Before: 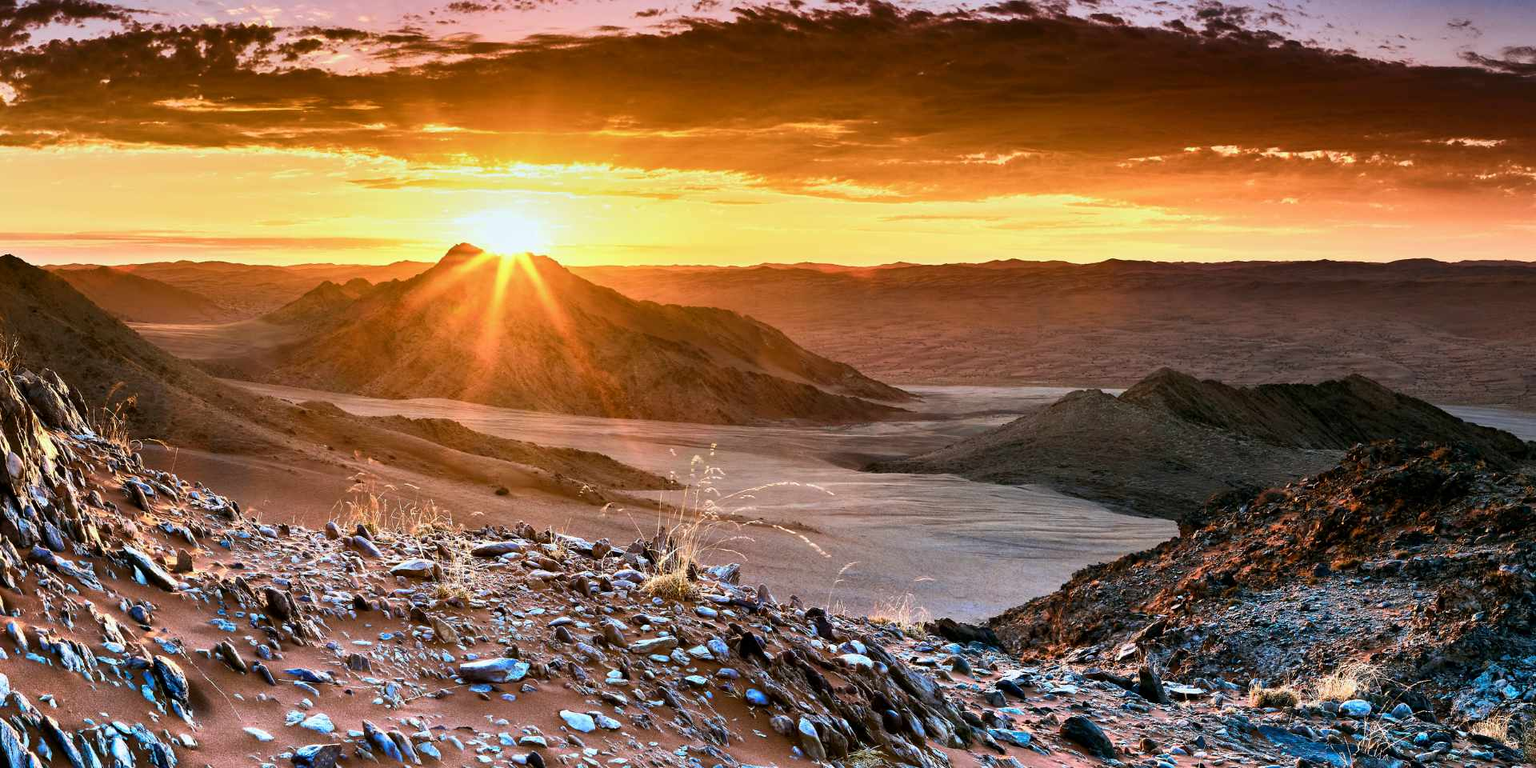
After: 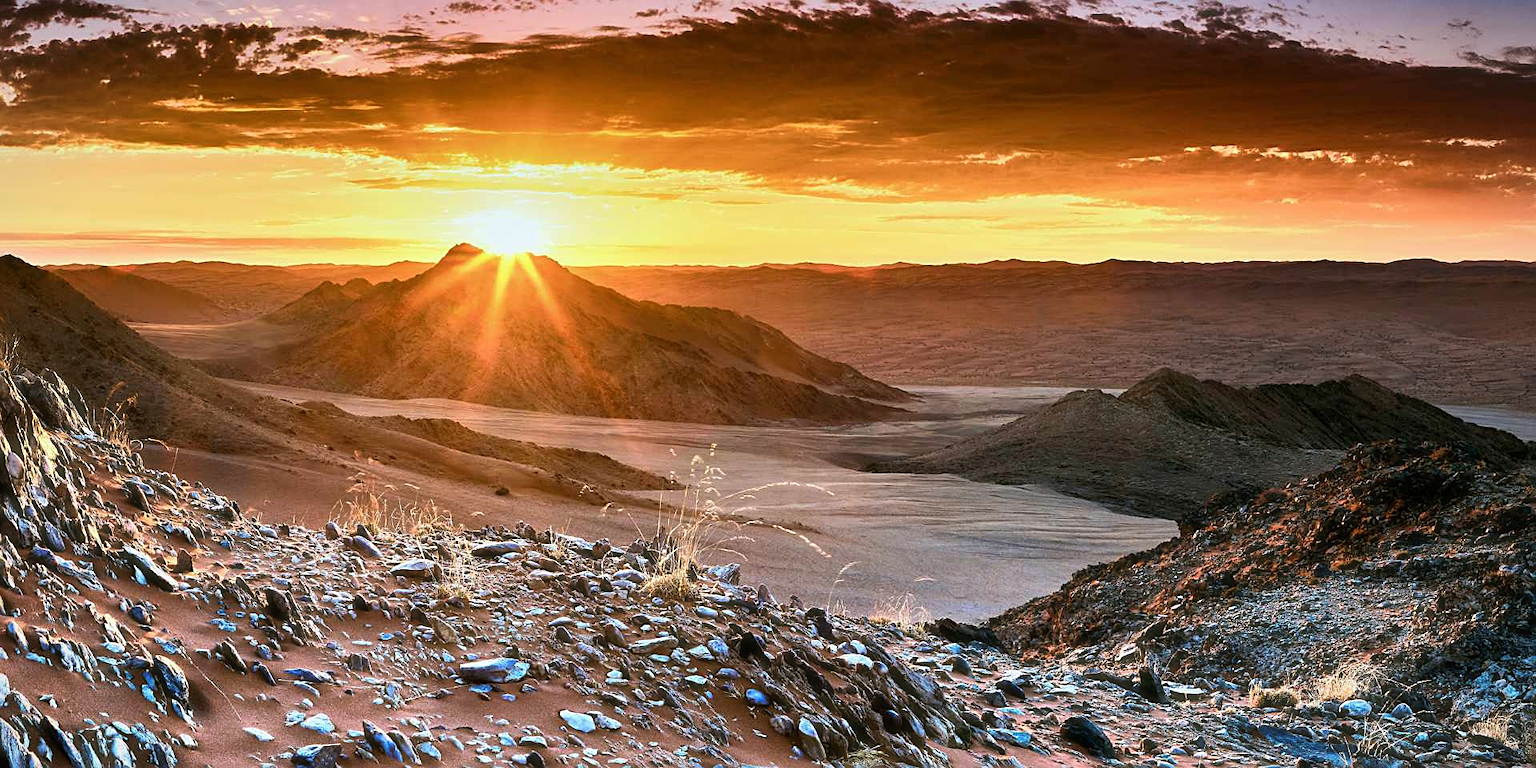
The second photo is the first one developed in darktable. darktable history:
haze removal: strength -0.06, compatibility mode true, adaptive false
vignetting: fall-off start 99.06%, fall-off radius 98.9%, width/height ratio 1.427
sharpen: on, module defaults
